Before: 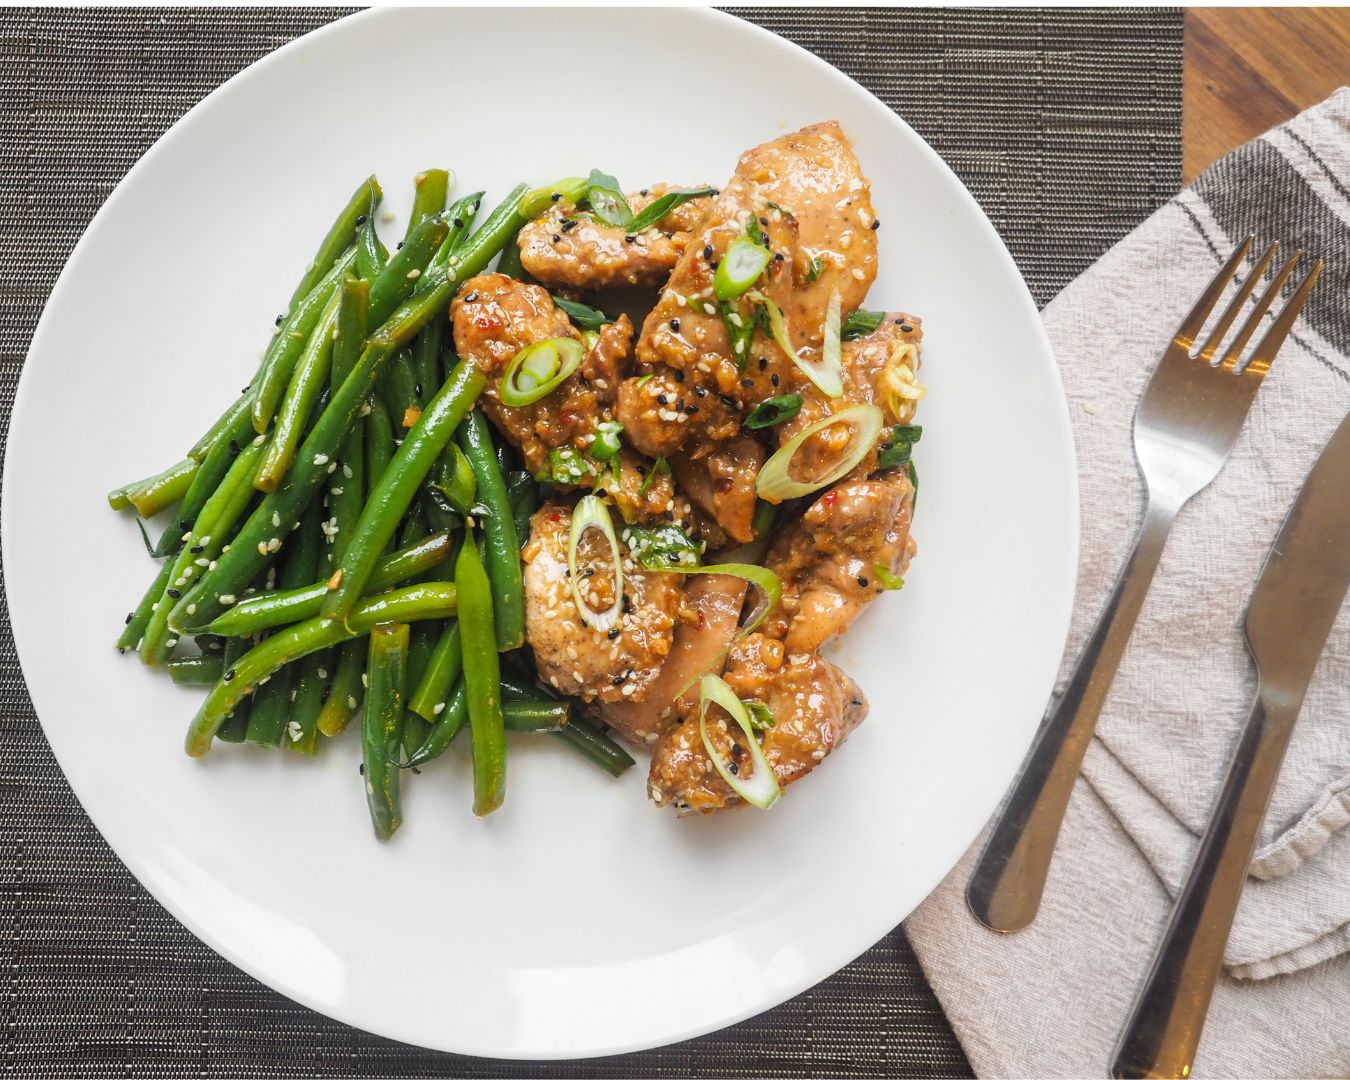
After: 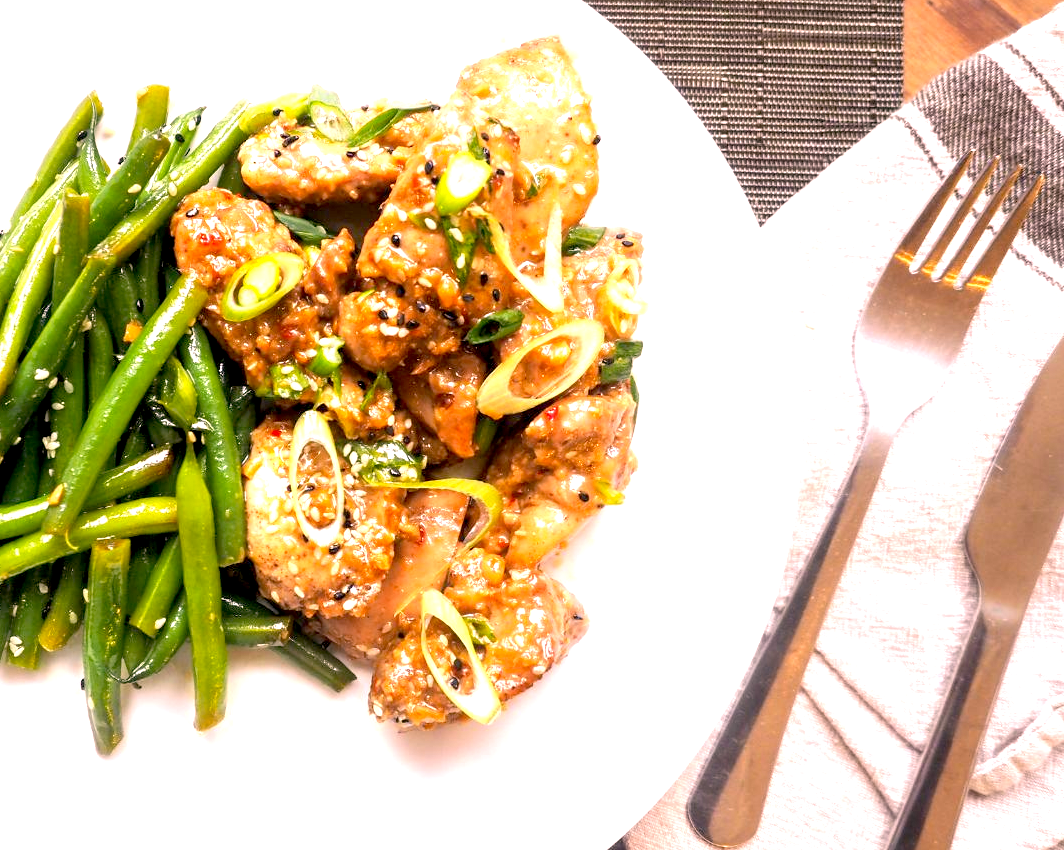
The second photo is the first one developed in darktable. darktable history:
color correction: highlights a* 14.52, highlights b* 4.84
crop and rotate: left 20.74%, top 7.912%, right 0.375%, bottom 13.378%
exposure: black level correction 0.011, exposure 1.088 EV, compensate exposure bias true, compensate highlight preservation false
